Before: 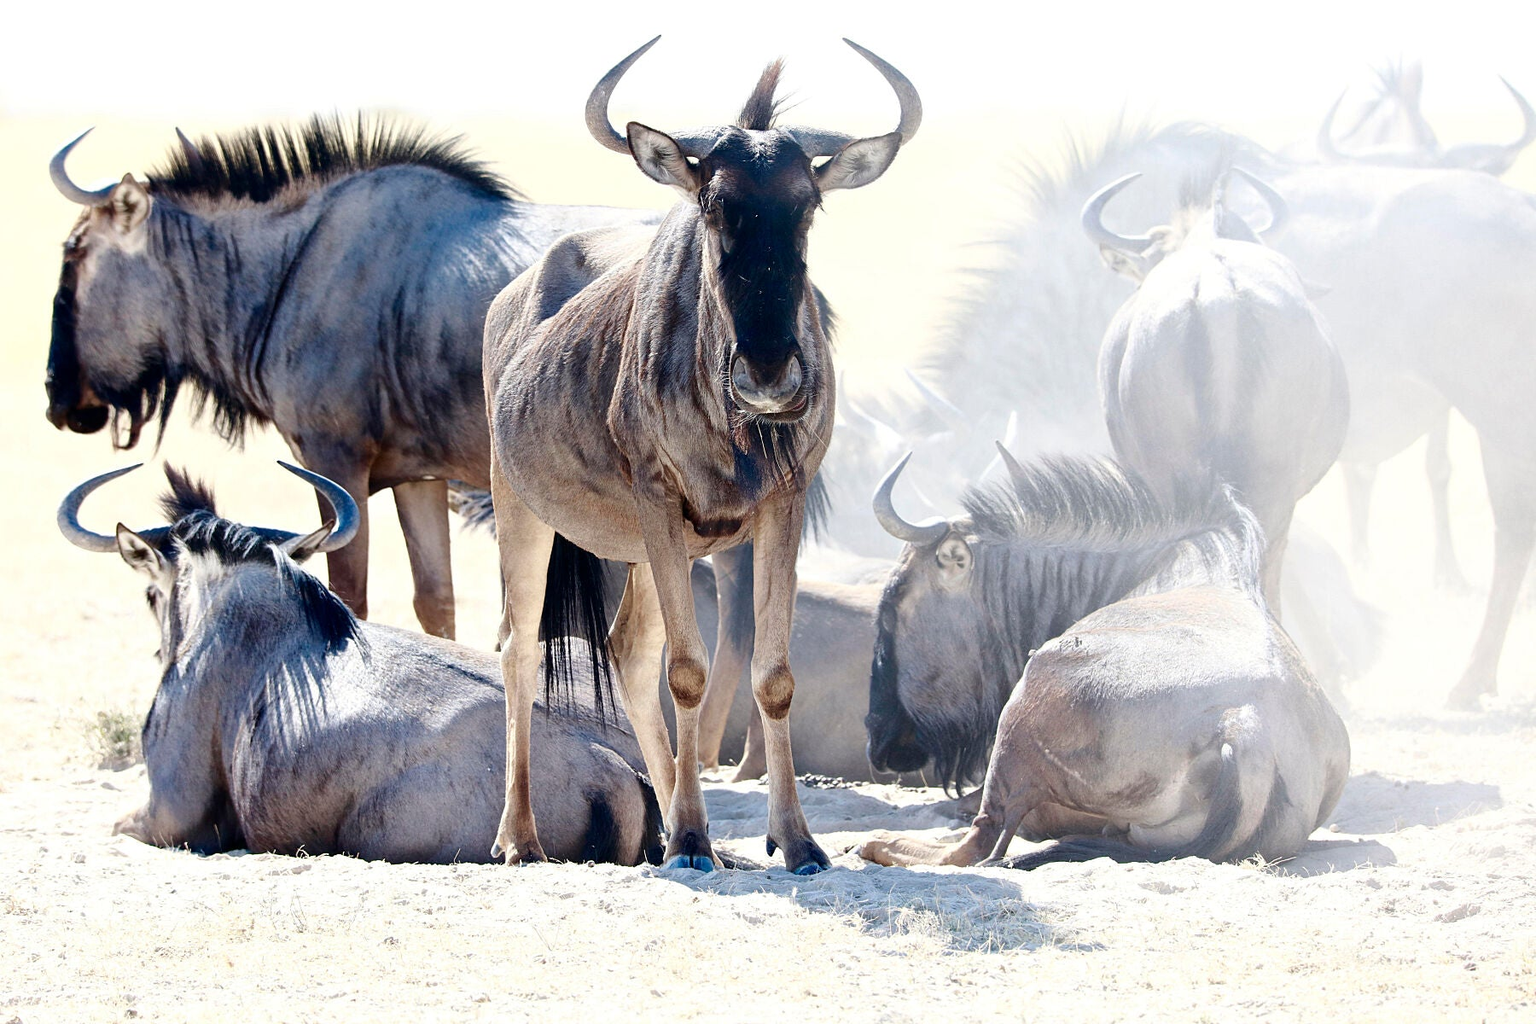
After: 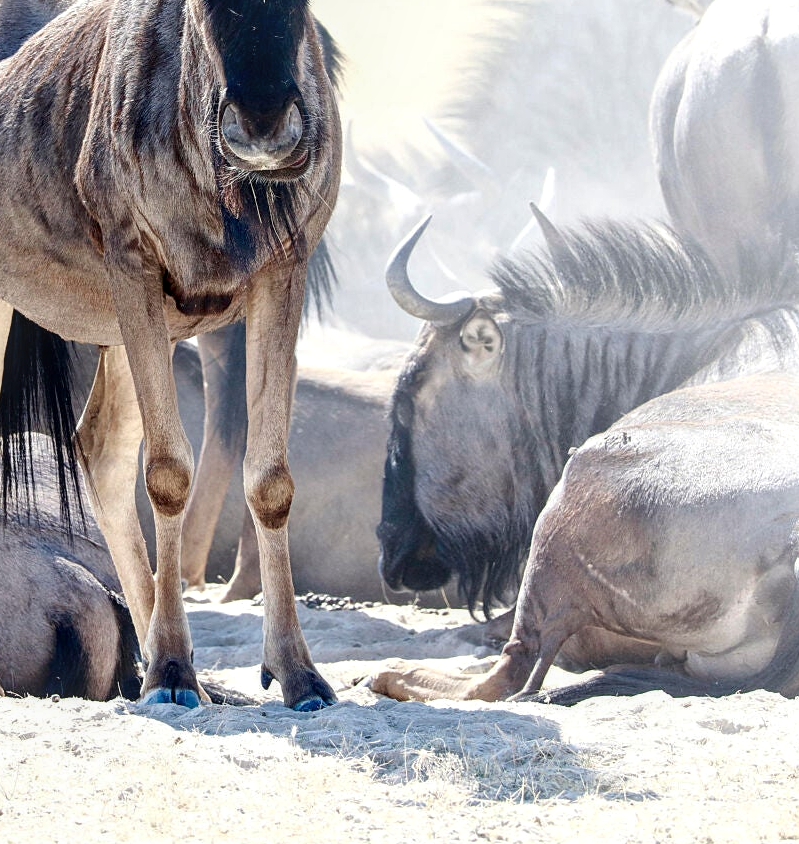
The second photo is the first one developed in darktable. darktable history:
local contrast: on, module defaults
crop: left 35.432%, top 26.233%, right 20.145%, bottom 3.432%
